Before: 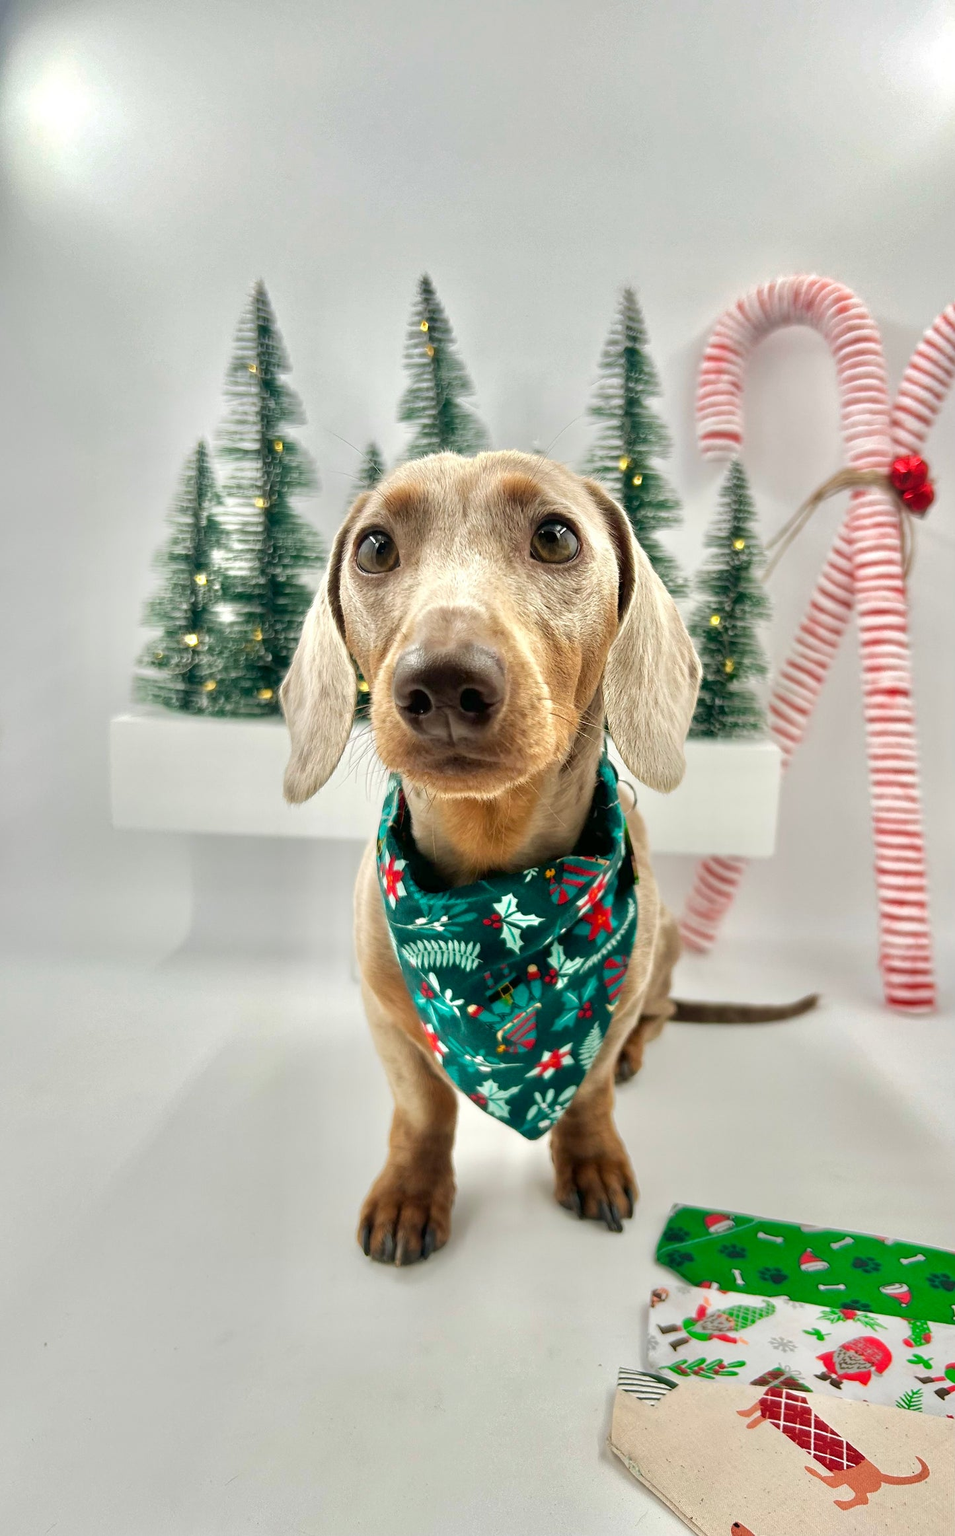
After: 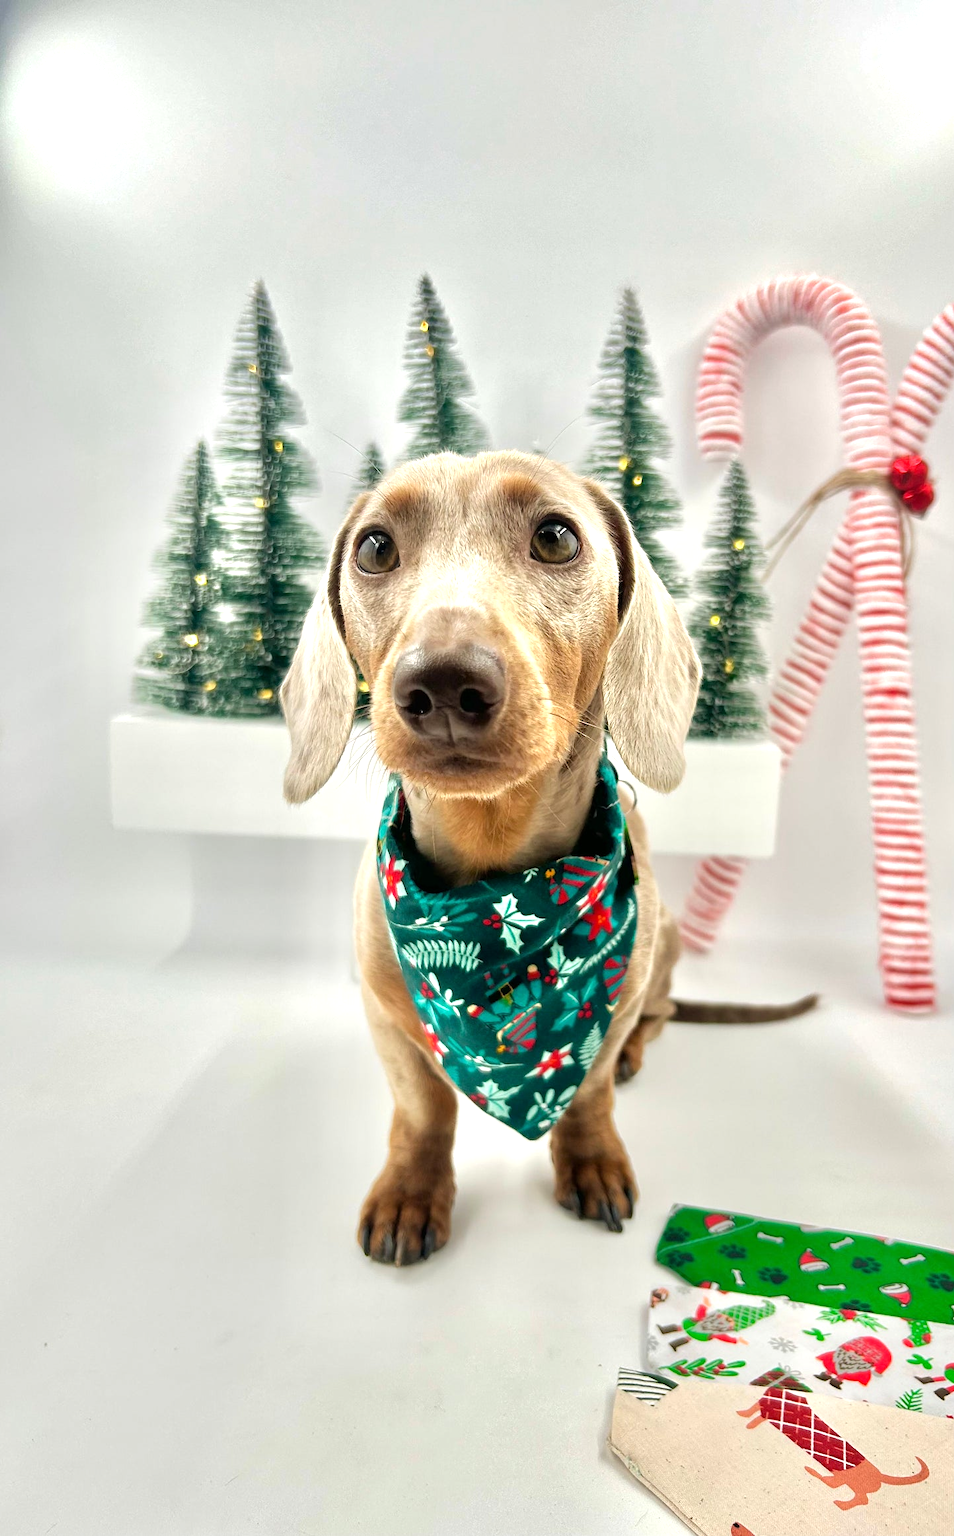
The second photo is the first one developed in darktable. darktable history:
tone equalizer: -8 EV -0.392 EV, -7 EV -0.419 EV, -6 EV -0.363 EV, -5 EV -0.217 EV, -3 EV 0.239 EV, -2 EV 0.332 EV, -1 EV 0.402 EV, +0 EV 0.393 EV
